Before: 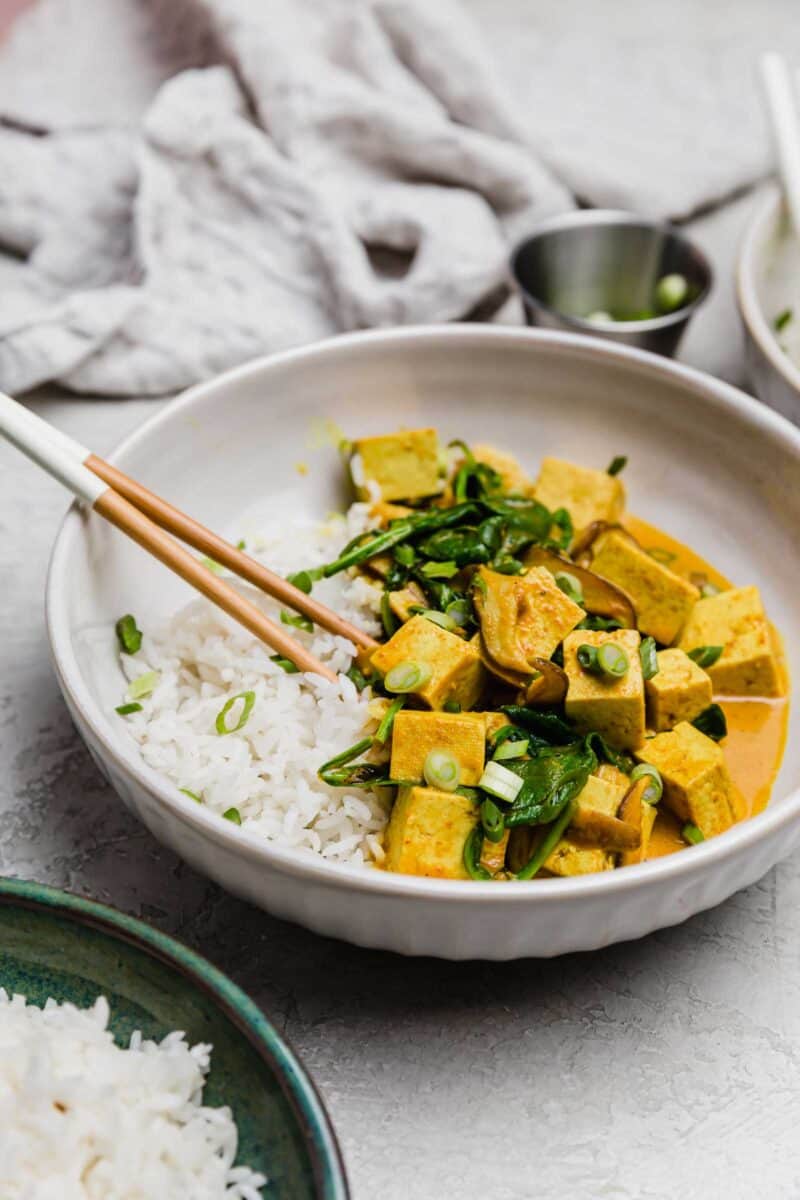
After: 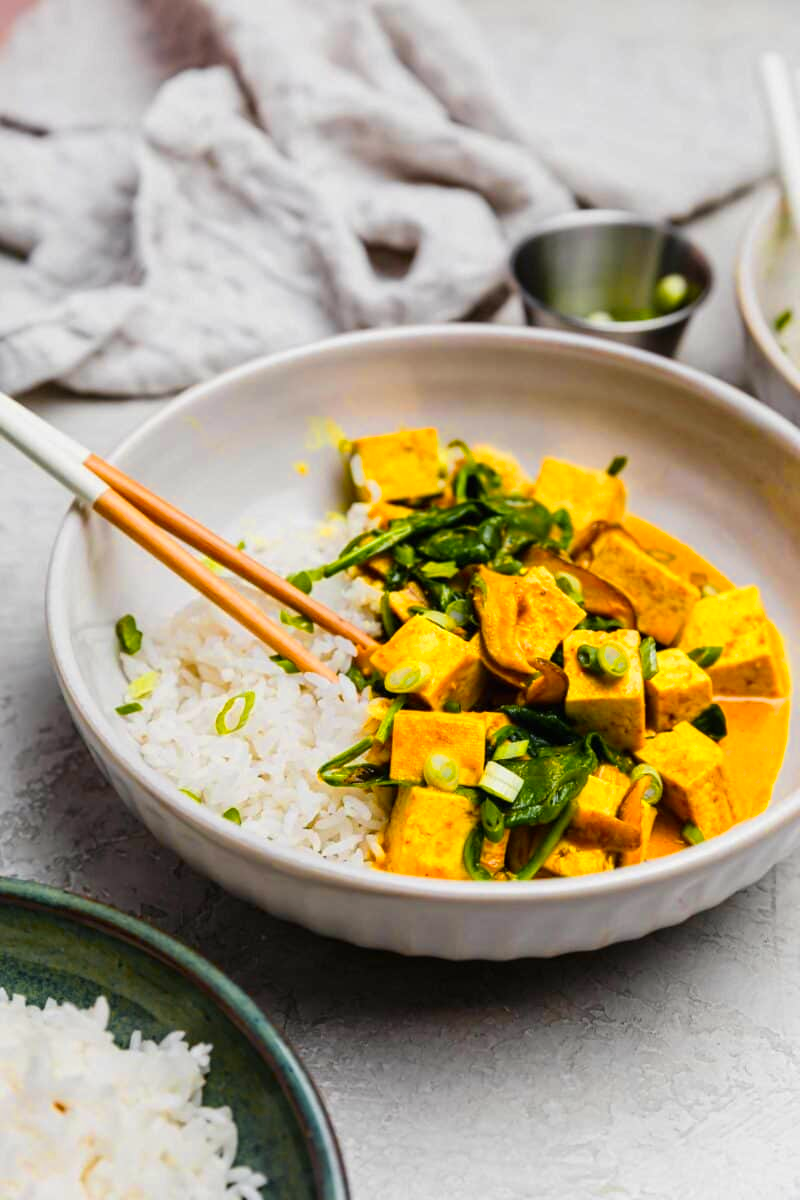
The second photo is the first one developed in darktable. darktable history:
contrast brightness saturation: contrast 0.043, saturation 0.152
color zones: curves: ch0 [(0, 0.511) (0.143, 0.531) (0.286, 0.56) (0.429, 0.5) (0.571, 0.5) (0.714, 0.5) (0.857, 0.5) (1, 0.5)]; ch1 [(0, 0.525) (0.143, 0.705) (0.286, 0.715) (0.429, 0.35) (0.571, 0.35) (0.714, 0.35) (0.857, 0.4) (1, 0.4)]; ch2 [(0, 0.572) (0.143, 0.512) (0.286, 0.473) (0.429, 0.45) (0.571, 0.5) (0.714, 0.5) (0.857, 0.518) (1, 0.518)]
